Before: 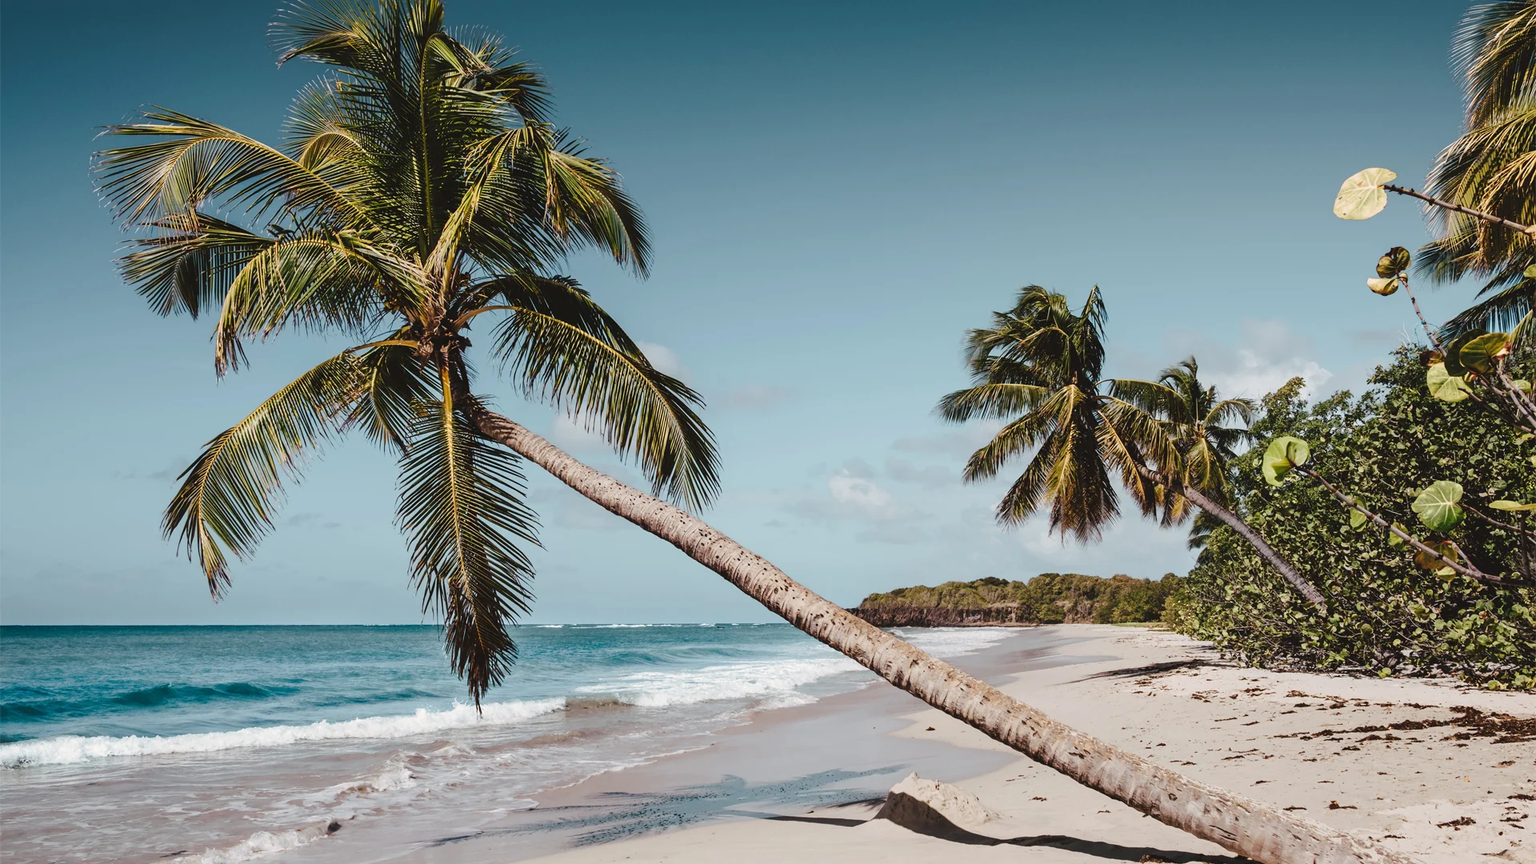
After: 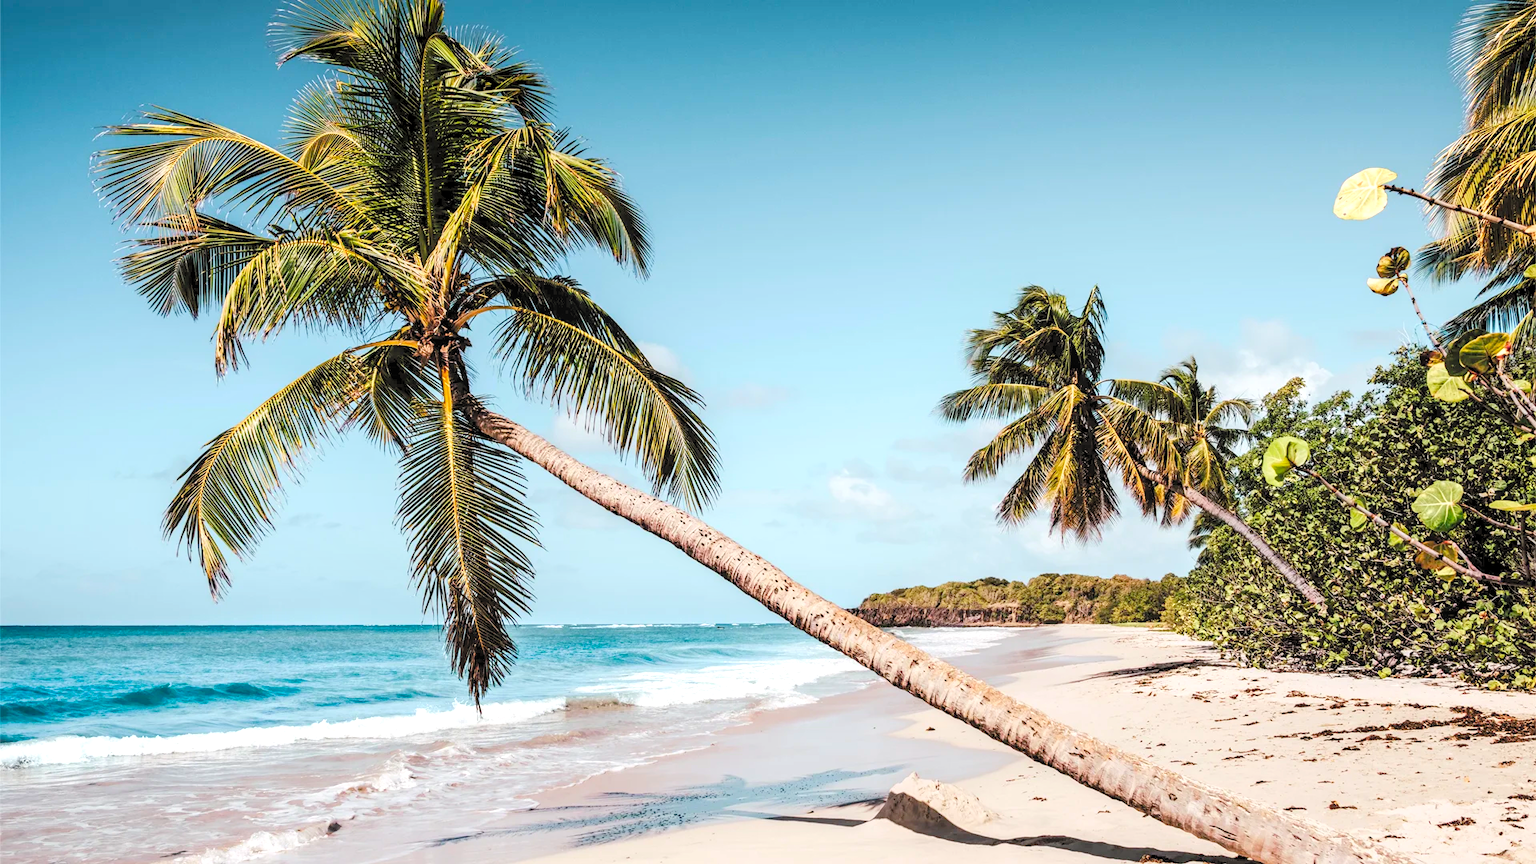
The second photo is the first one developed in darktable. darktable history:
contrast brightness saturation: brightness 0.09, saturation 0.19
tone equalizer: -8 EV -0.417 EV, -7 EV -0.389 EV, -6 EV -0.333 EV, -5 EV -0.222 EV, -3 EV 0.222 EV, -2 EV 0.333 EV, -1 EV 0.389 EV, +0 EV 0.417 EV, edges refinement/feathering 500, mask exposure compensation -1.25 EV, preserve details no
levels: levels [0.093, 0.434, 0.988]
local contrast: on, module defaults
